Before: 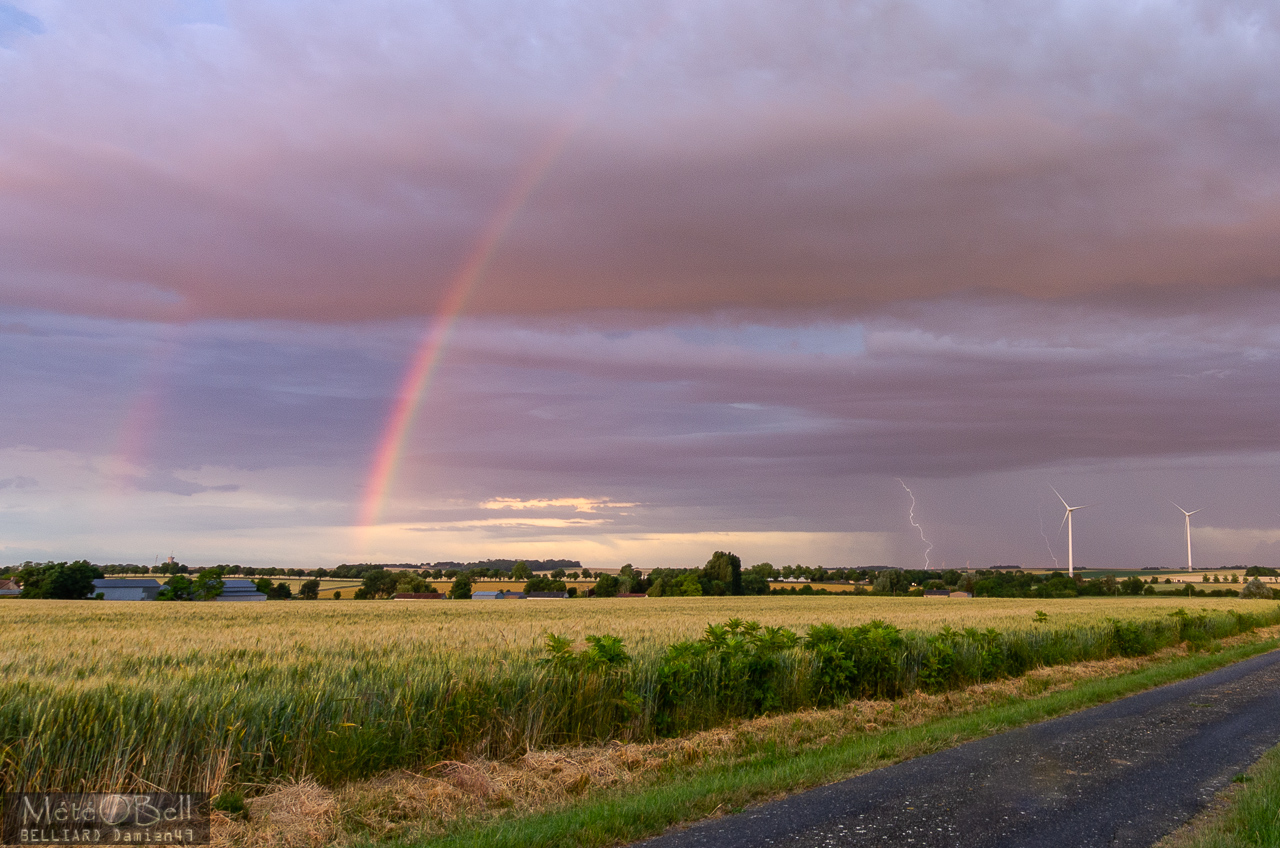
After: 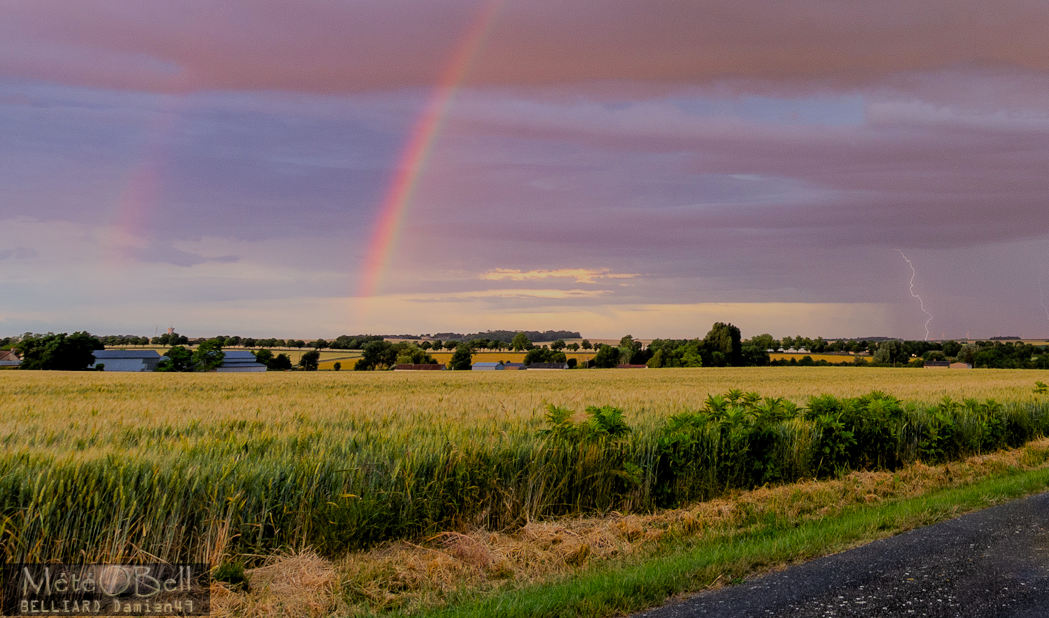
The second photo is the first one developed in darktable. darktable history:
filmic rgb: middle gray luminance 17.74%, black relative exposure -7.53 EV, white relative exposure 8.44 EV, threshold -0.274 EV, transition 3.19 EV, structure ↔ texture 99.49%, target black luminance 0%, hardness 2.23, latitude 18.35%, contrast 0.88, highlights saturation mix 6.11%, shadows ↔ highlights balance 10.63%, color science v4 (2020), enable highlight reconstruction true
crop: top 27.012%, right 17.973%
